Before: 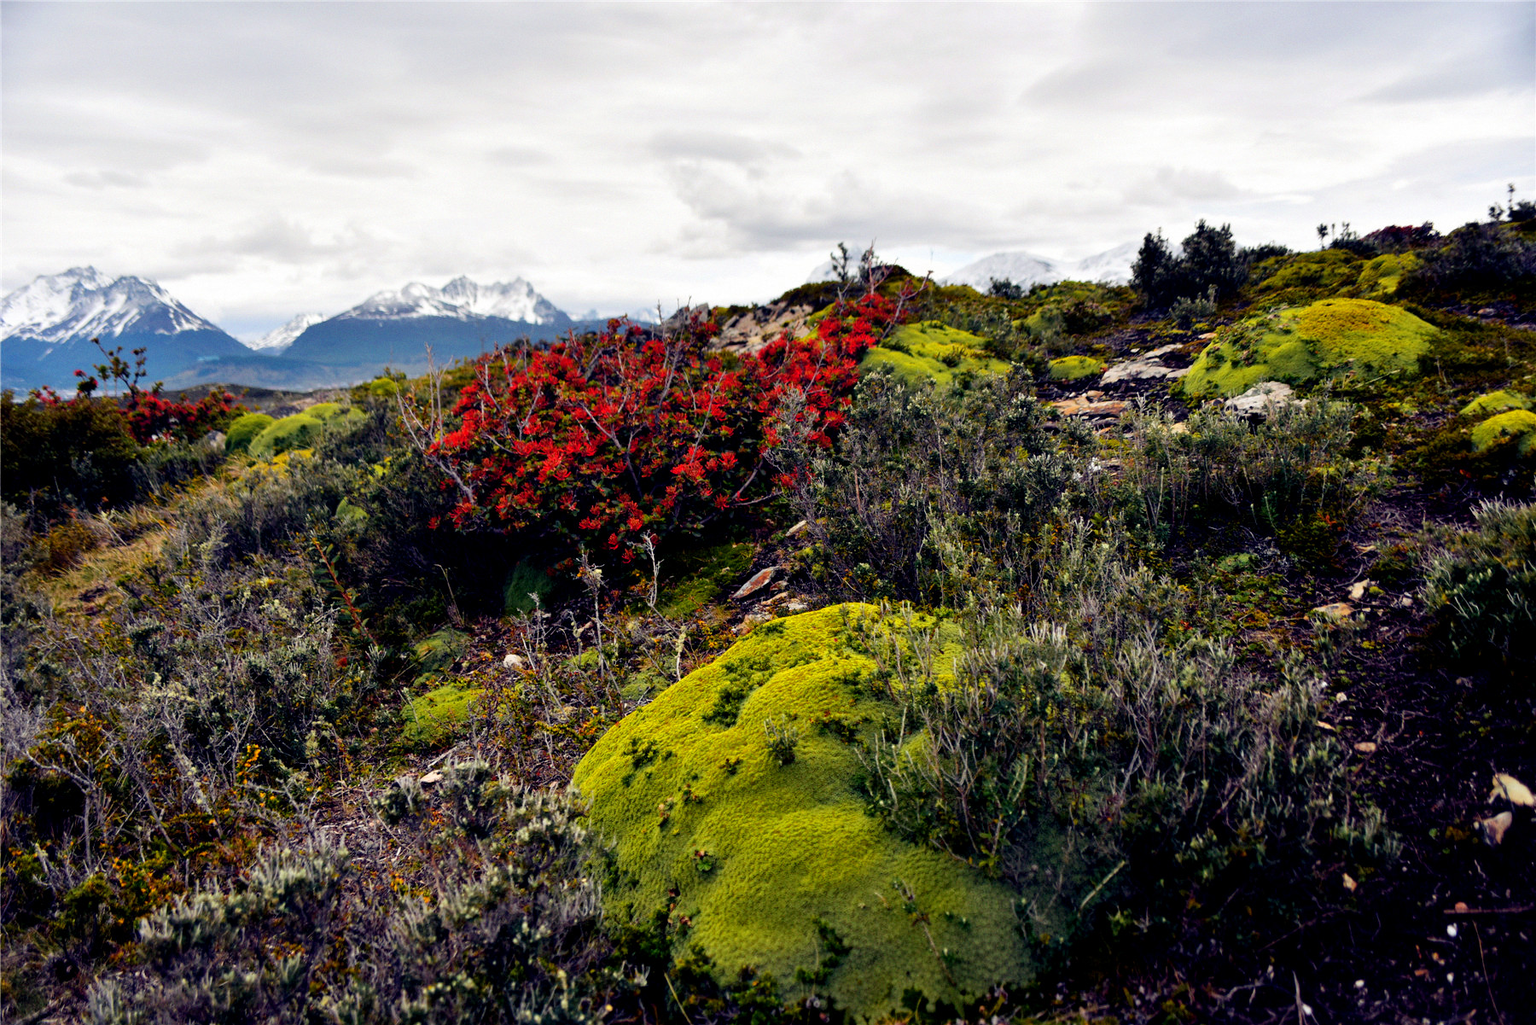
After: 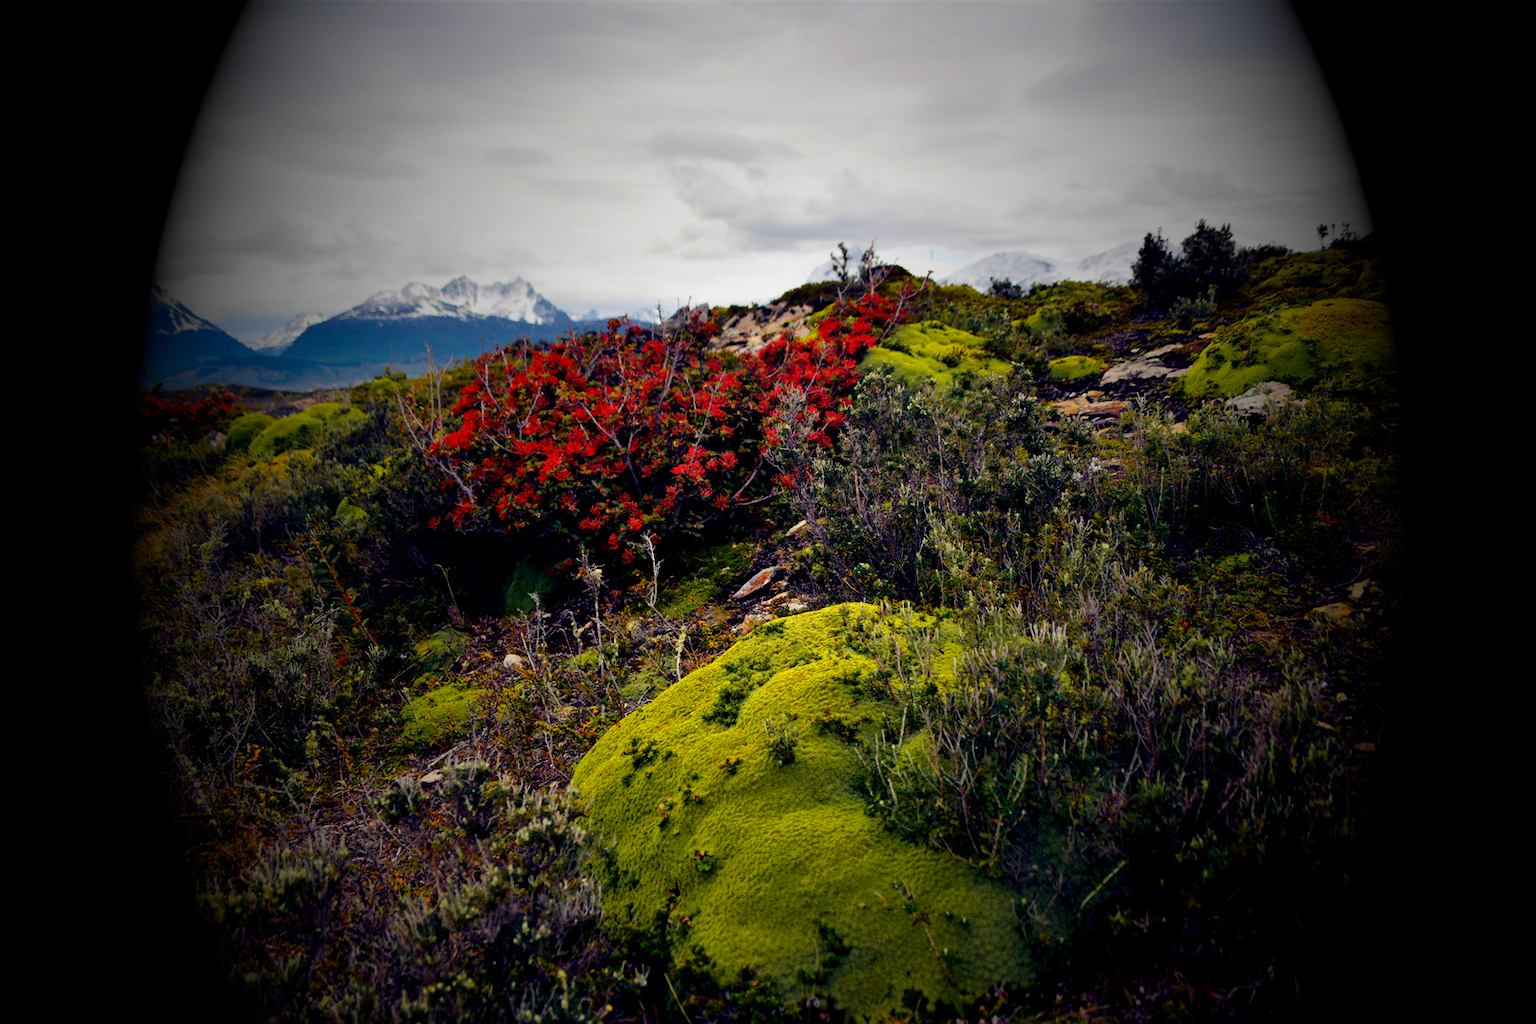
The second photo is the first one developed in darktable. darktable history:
tone equalizer: on, module defaults
color balance: output saturation 98.5%
vignetting: fall-off start 15.9%, fall-off radius 100%, brightness -1, saturation 0.5, width/height ratio 0.719
velvia: strength 21.76%
